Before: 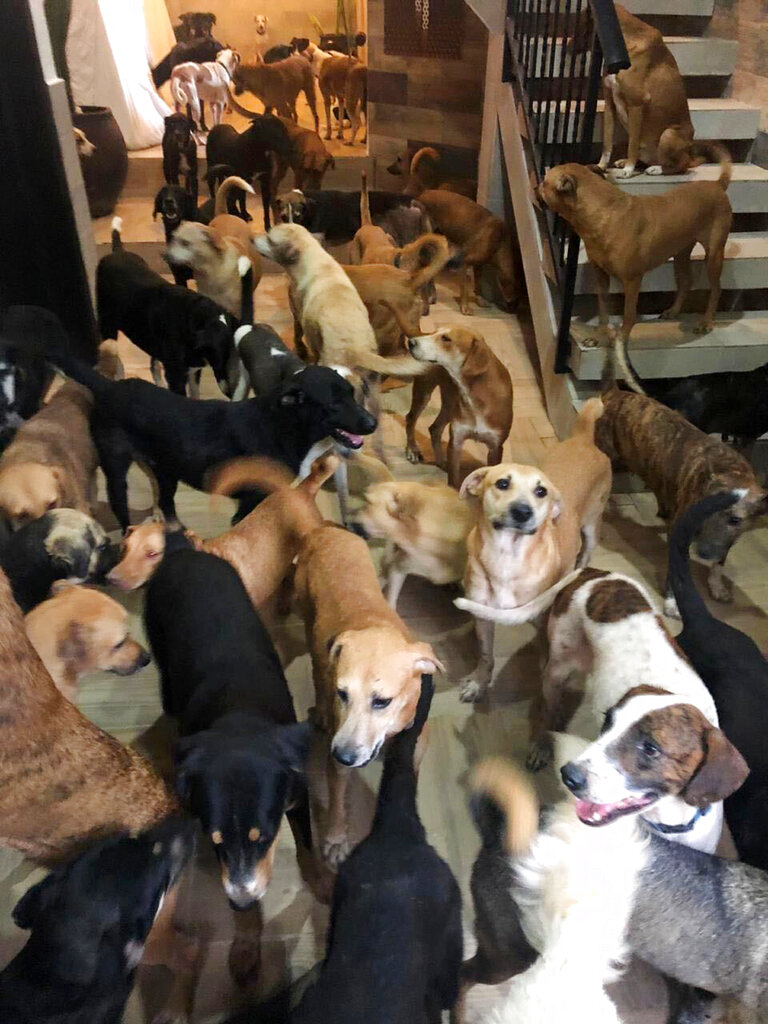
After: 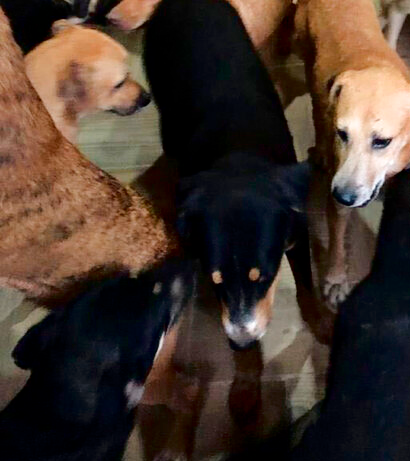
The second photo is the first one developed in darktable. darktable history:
fill light: exposure -2 EV, width 8.6
exposure: black level correction 0.001, compensate highlight preservation false
crop and rotate: top 54.778%, right 46.61%, bottom 0.159%
